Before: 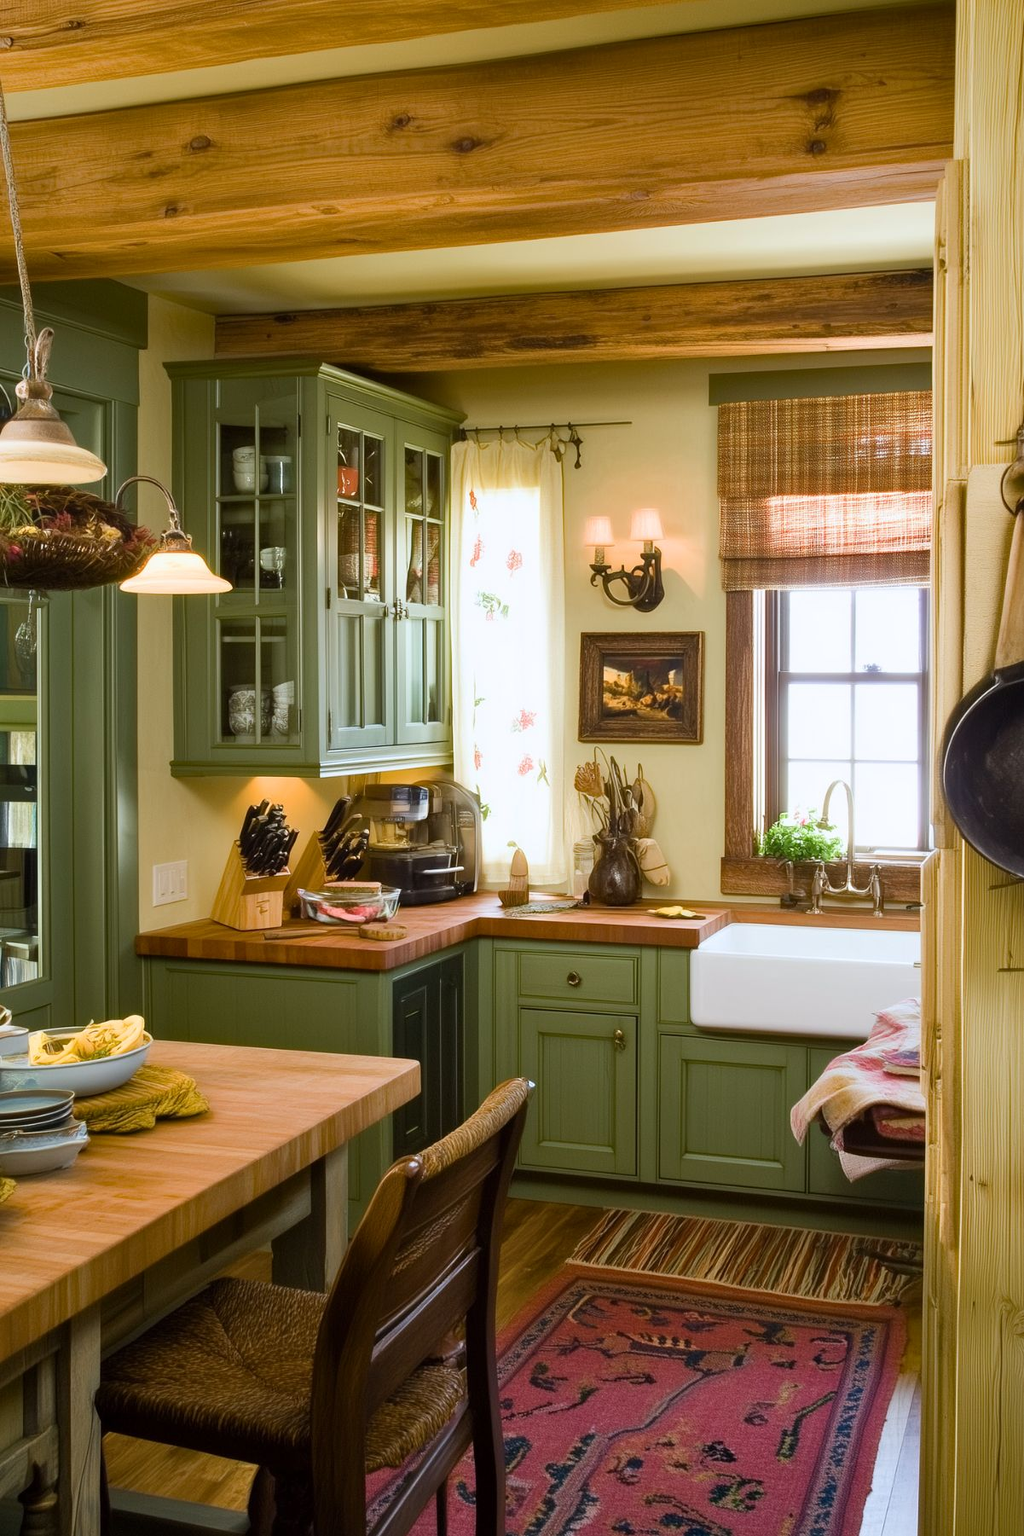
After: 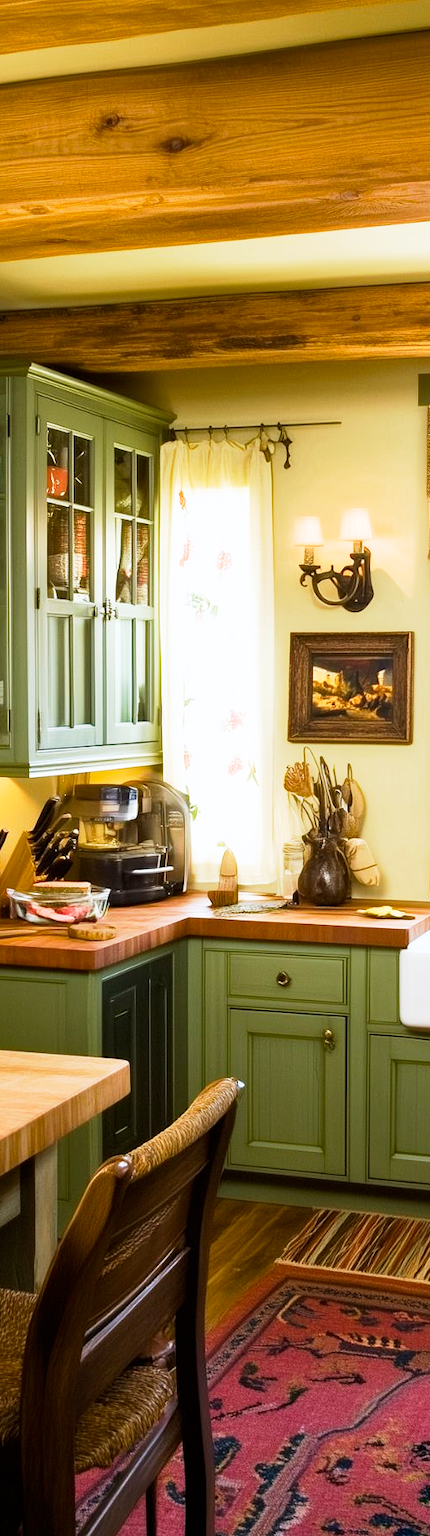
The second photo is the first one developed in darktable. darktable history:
crop: left 28.464%, right 29.442%
base curve: curves: ch0 [(0, 0) (0.005, 0.002) (0.193, 0.295) (0.399, 0.664) (0.75, 0.928) (1, 1)], preserve colors none
